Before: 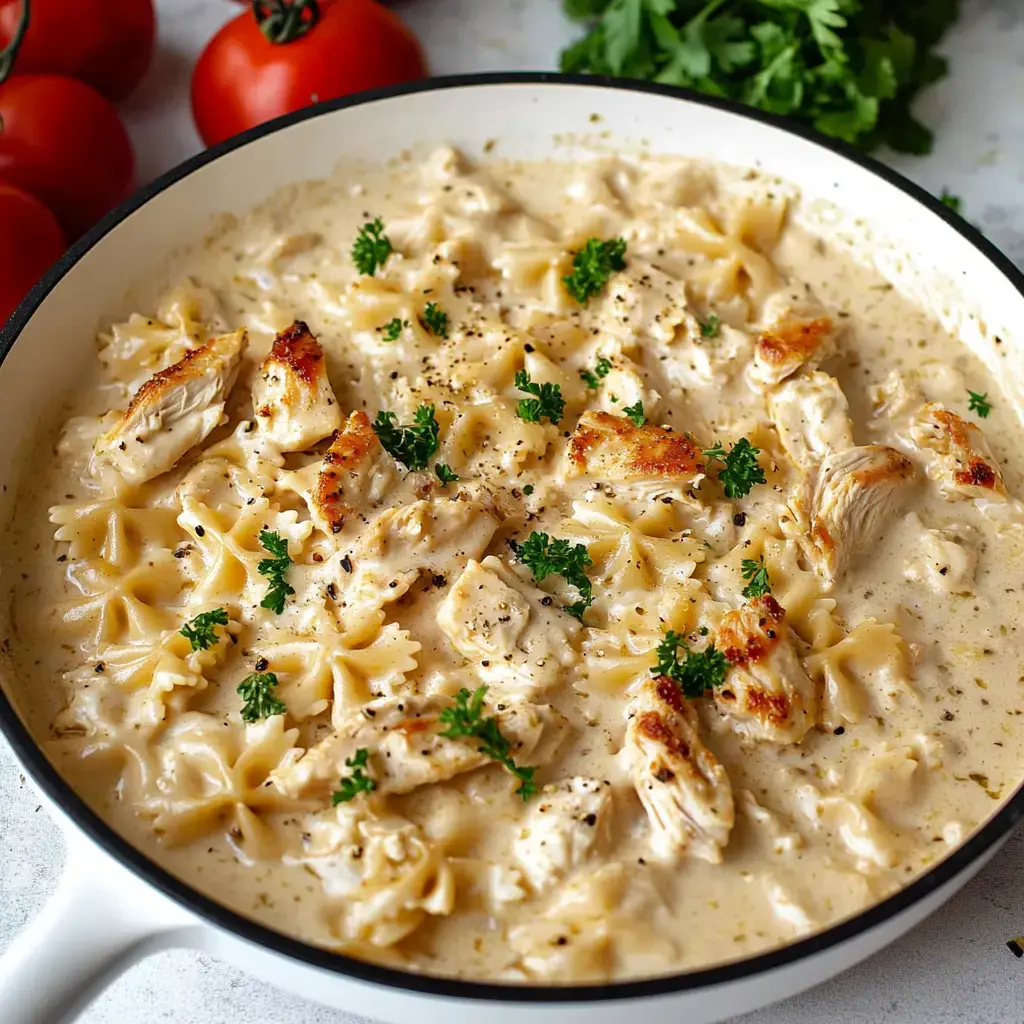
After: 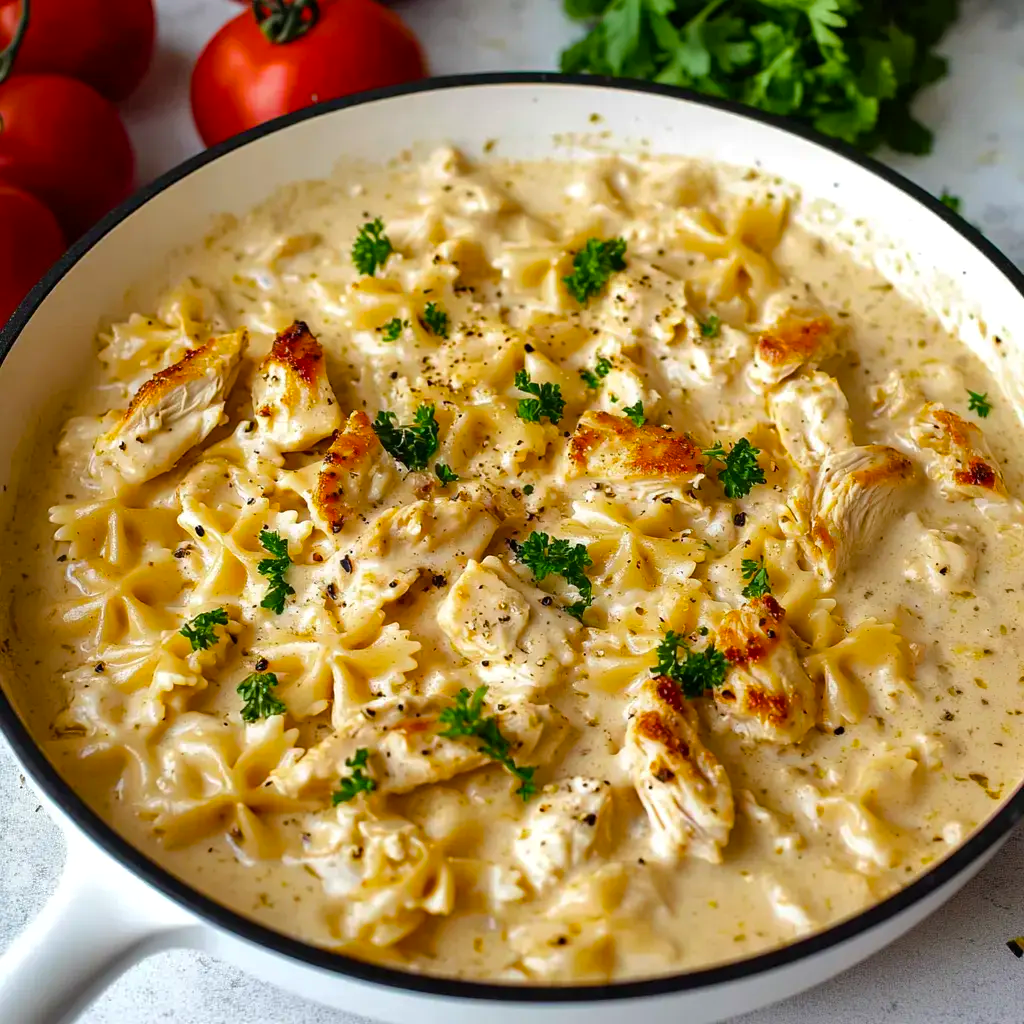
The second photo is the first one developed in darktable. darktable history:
shadows and highlights: shadows 8.34, white point adjustment 1.08, highlights -39.69
color balance rgb: linear chroma grading › mid-tones 7.441%, perceptual saturation grading › global saturation 25.565%, global vibrance 14.357%
